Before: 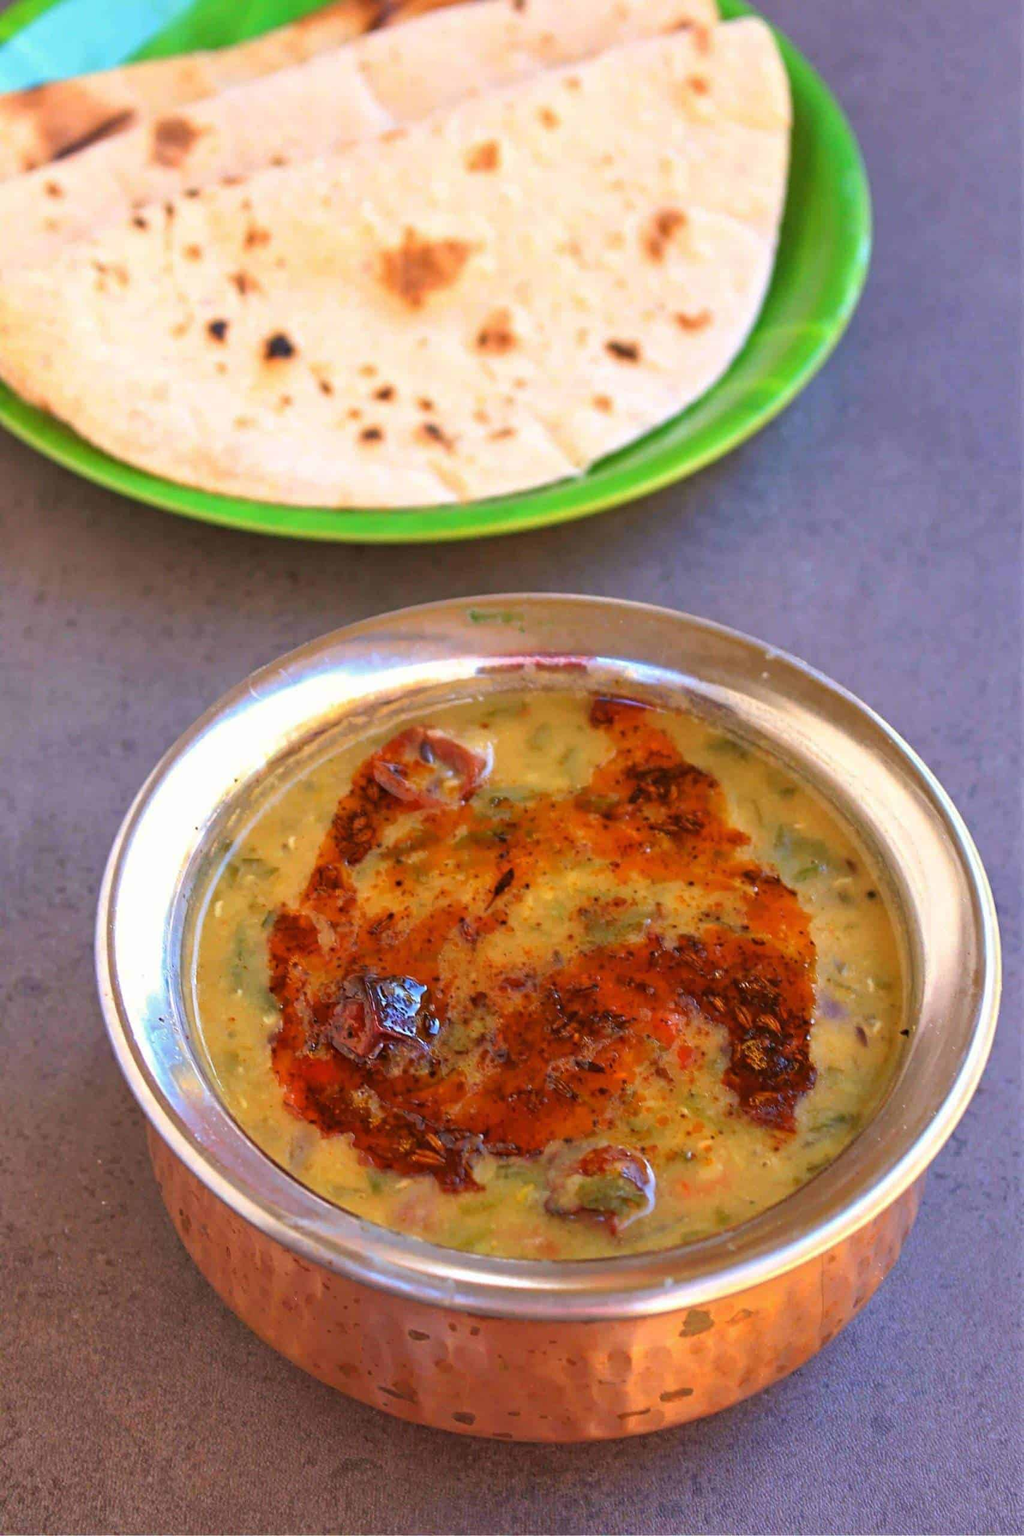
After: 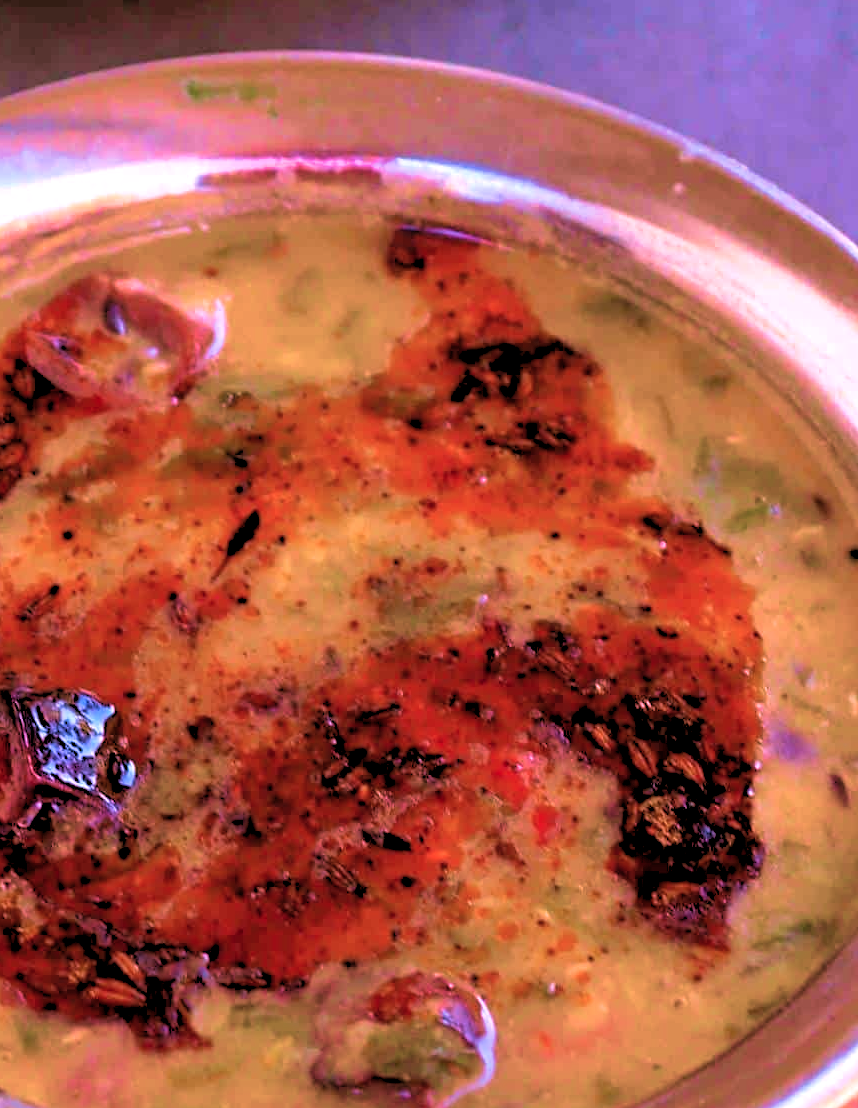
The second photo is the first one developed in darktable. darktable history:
color correction: highlights a* 15.46, highlights b* -20.56
crop: left 35.03%, top 36.625%, right 14.663%, bottom 20.057%
rgb levels: levels [[0.029, 0.461, 0.922], [0, 0.5, 1], [0, 0.5, 1]]
velvia: strength 74%
